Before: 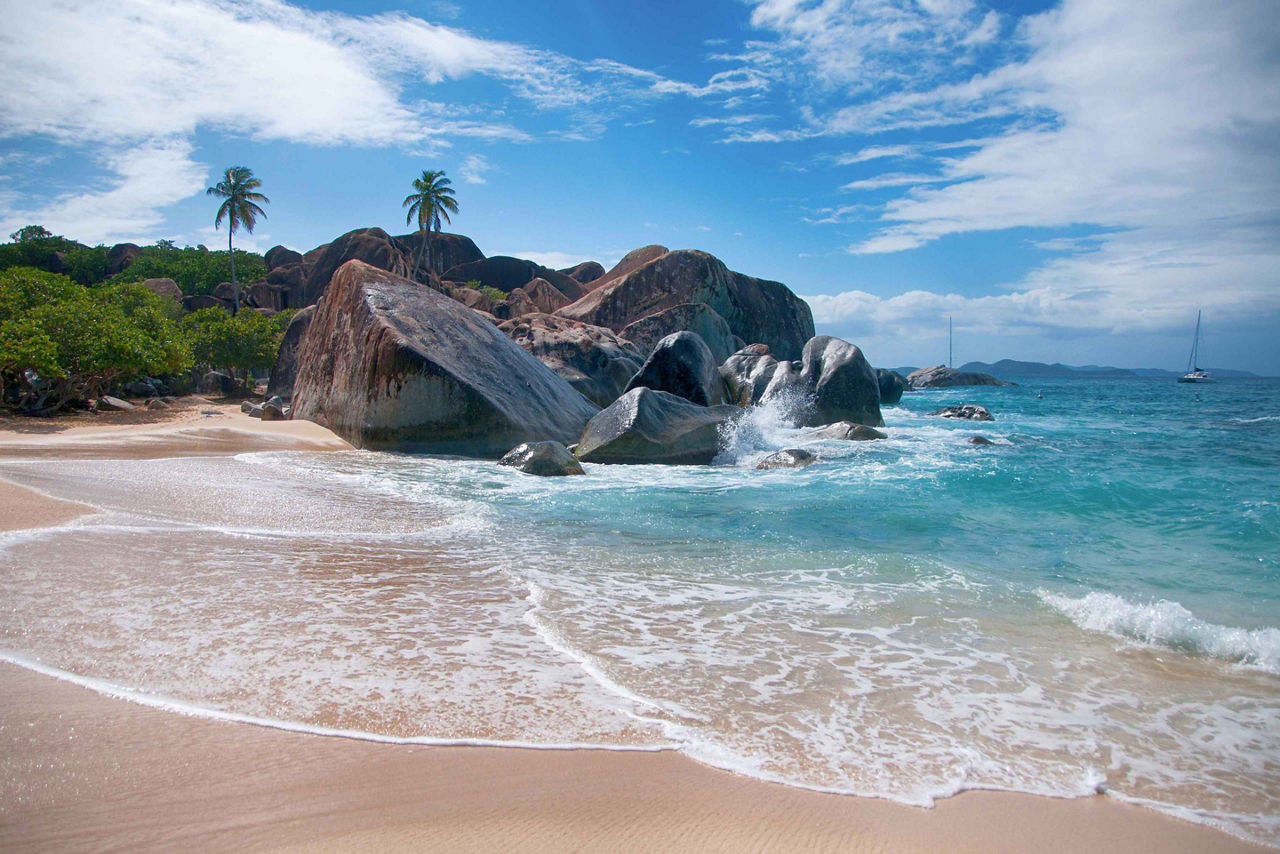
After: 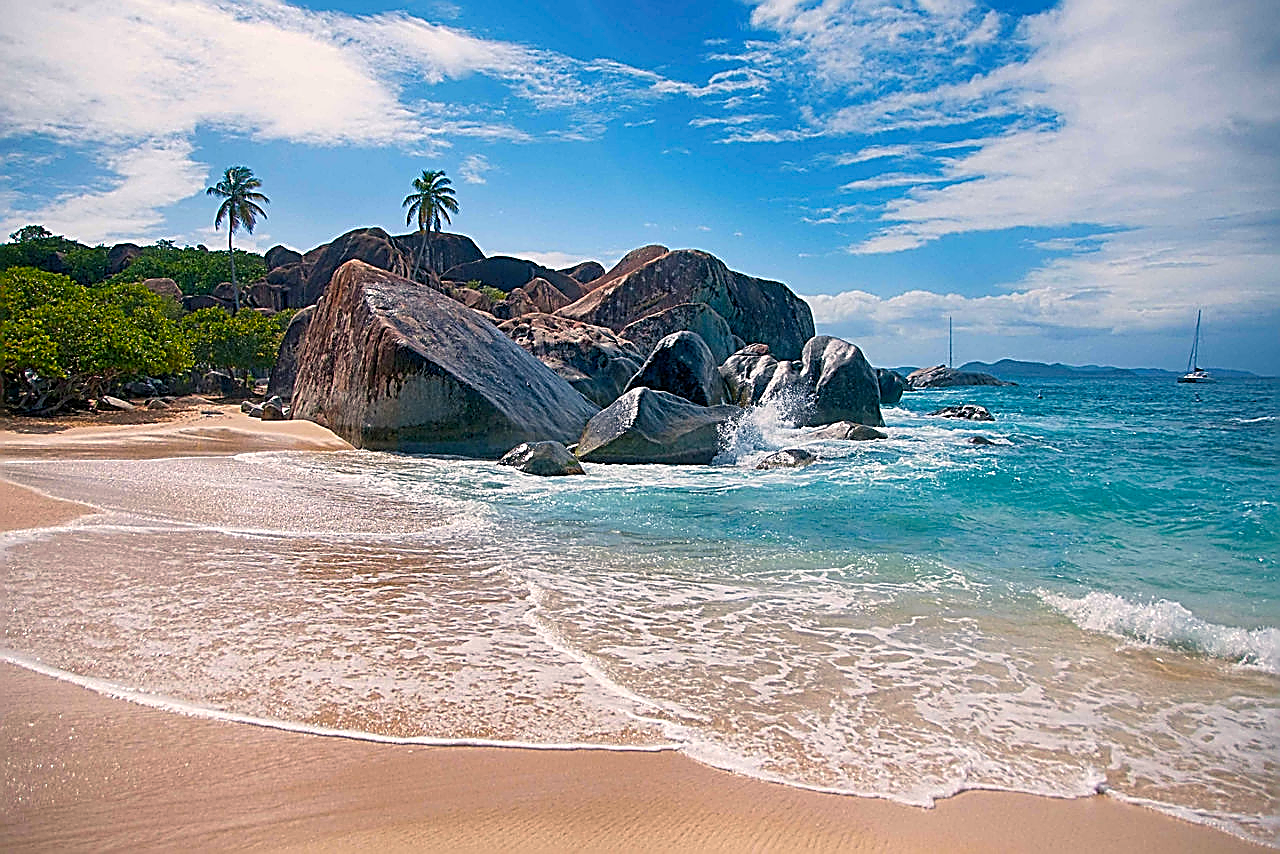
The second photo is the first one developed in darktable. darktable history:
sharpen: amount 1.996
color balance rgb: highlights gain › chroma 2.993%, highlights gain › hue 60.08°, perceptual saturation grading › global saturation 30.117%
